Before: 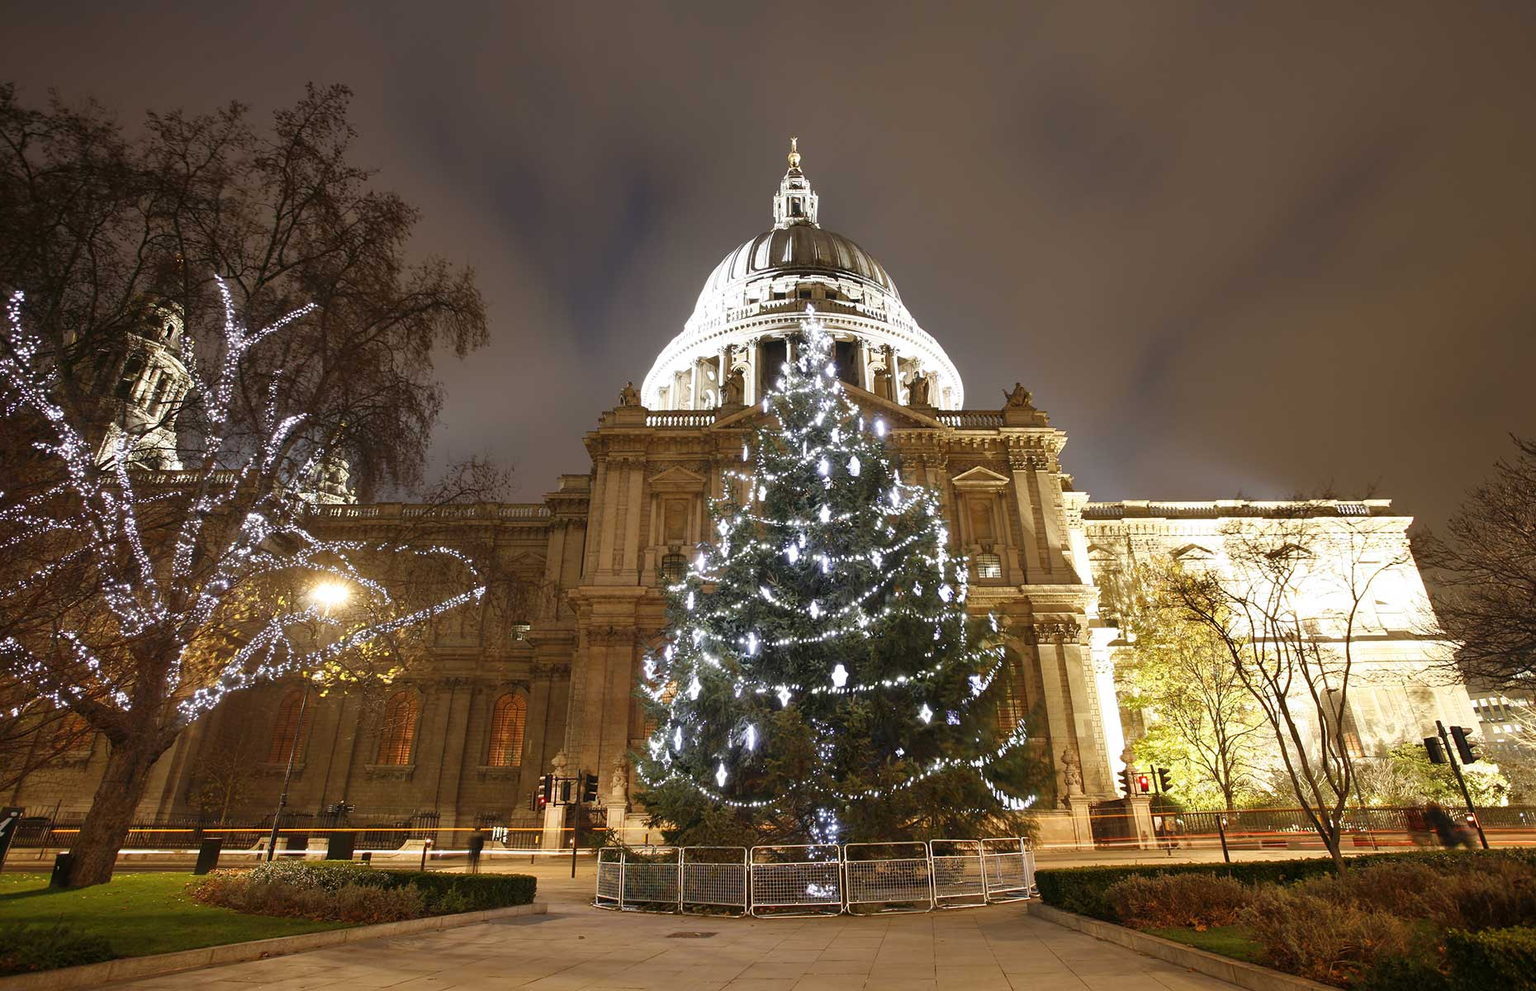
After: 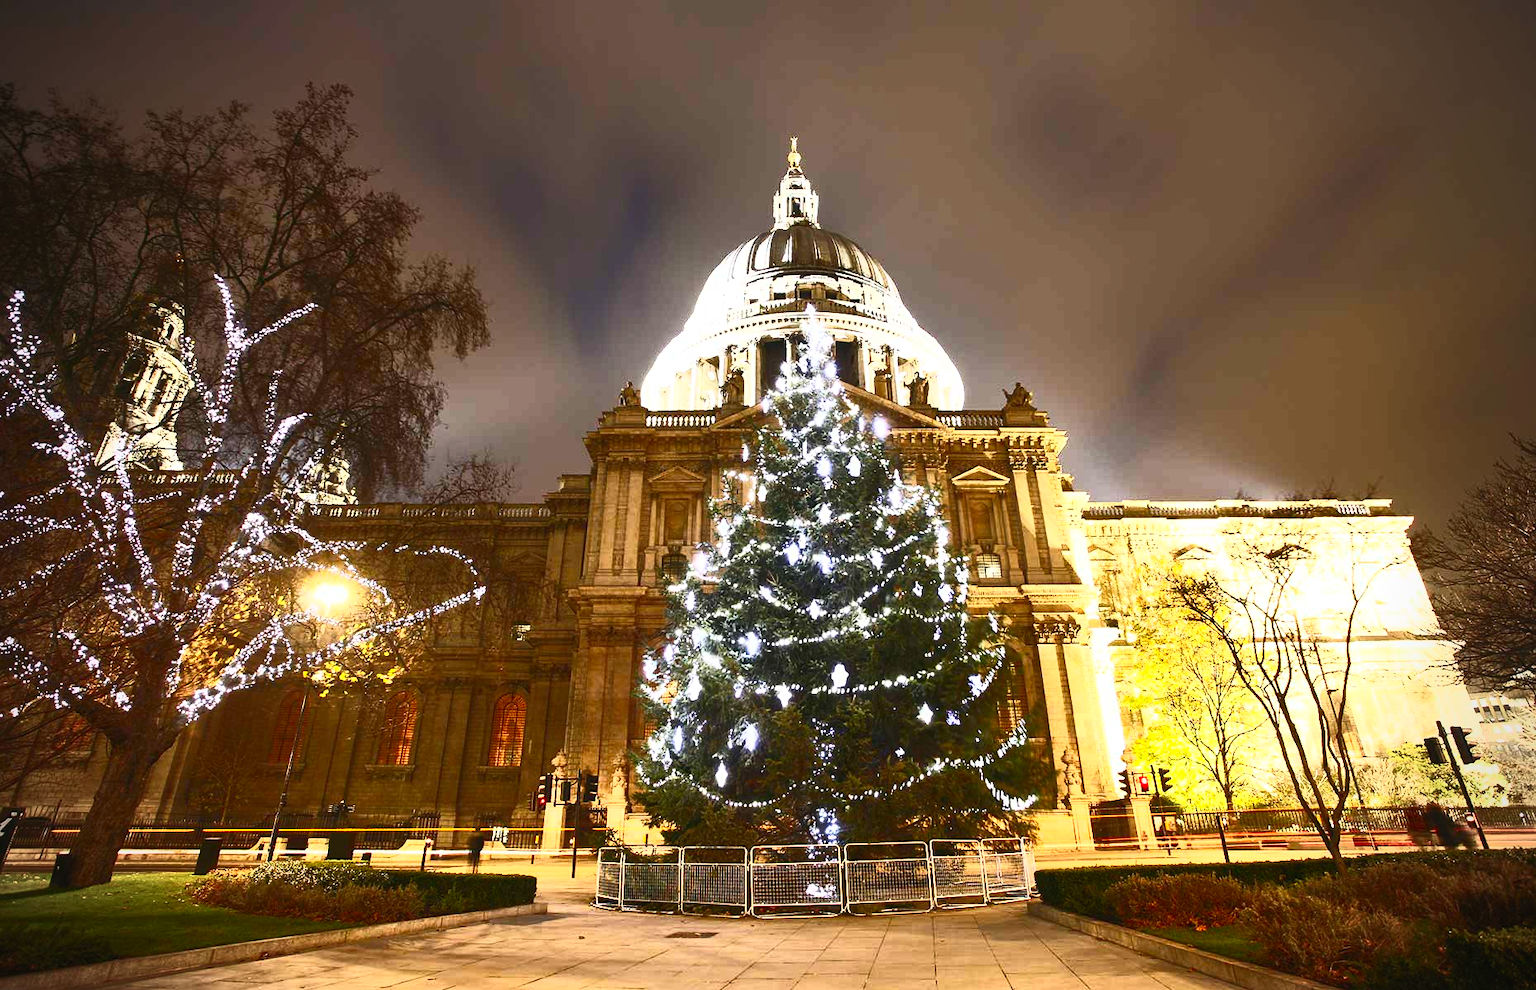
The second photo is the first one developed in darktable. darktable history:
vignetting: on, module defaults
contrast brightness saturation: contrast 0.833, brightness 0.588, saturation 0.57
